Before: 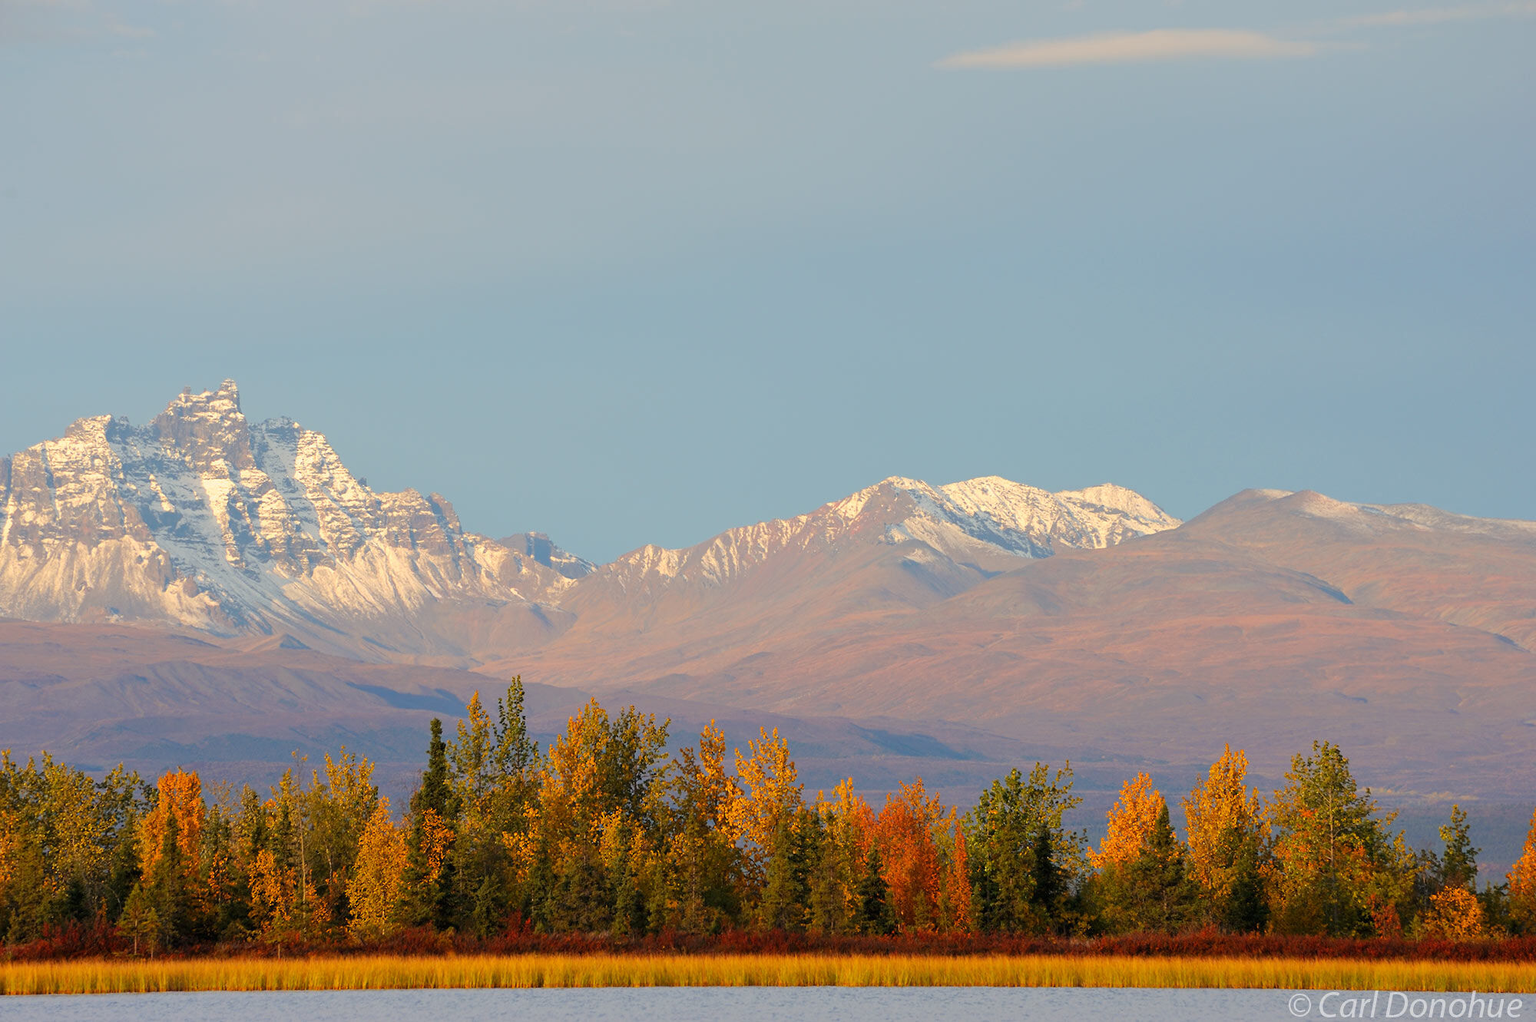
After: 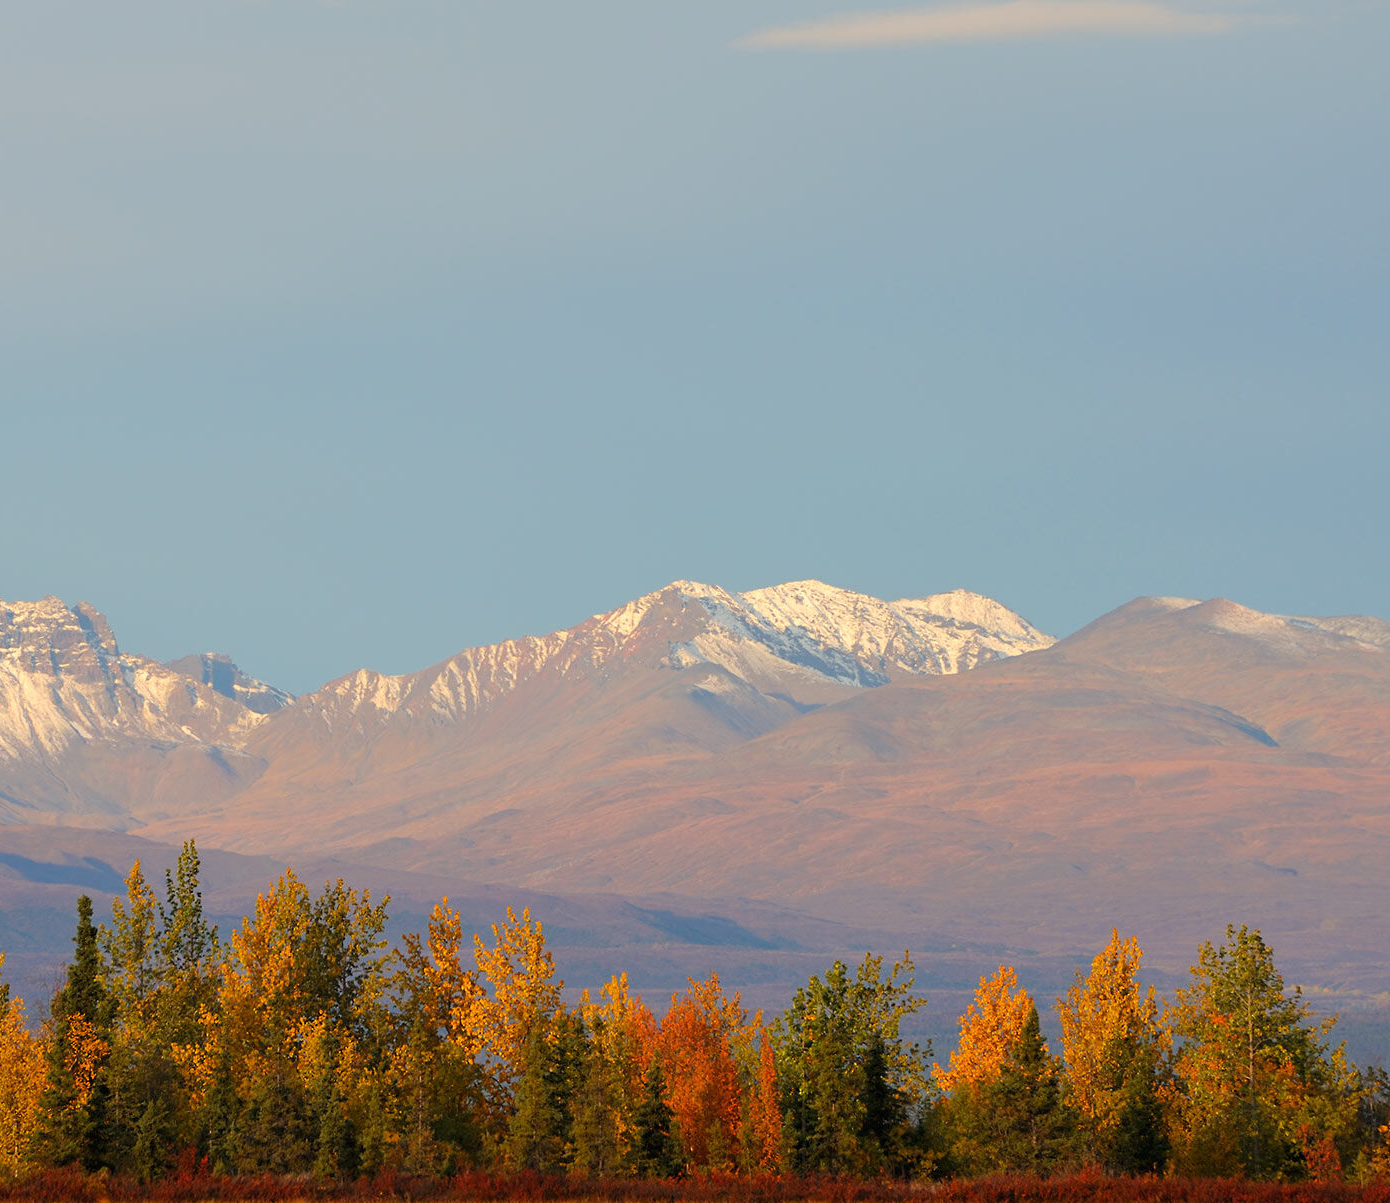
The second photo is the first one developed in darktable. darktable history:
crop and rotate: left 24.184%, top 3.044%, right 6.272%, bottom 6.529%
